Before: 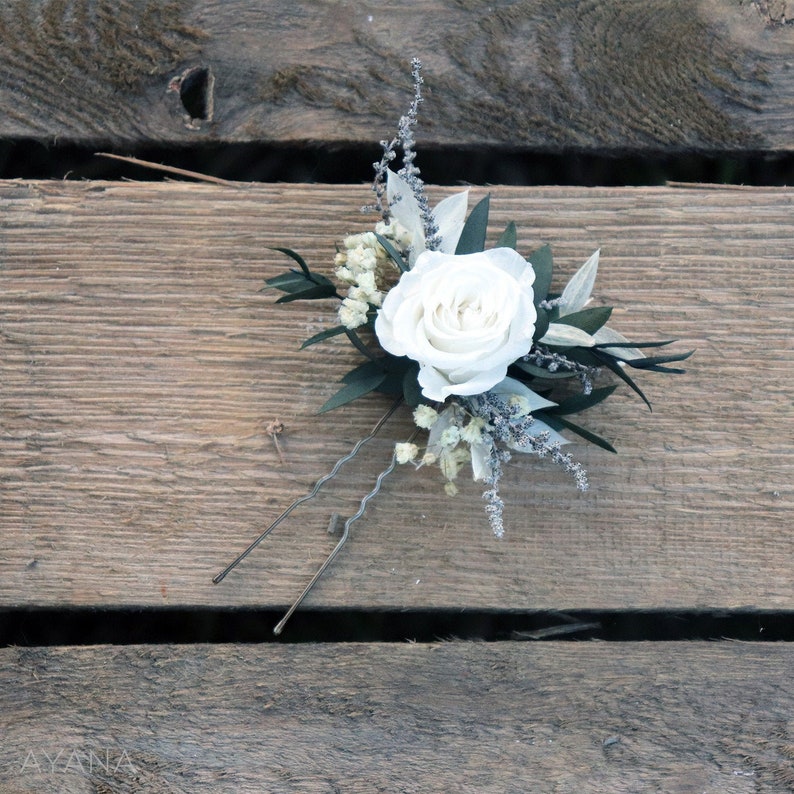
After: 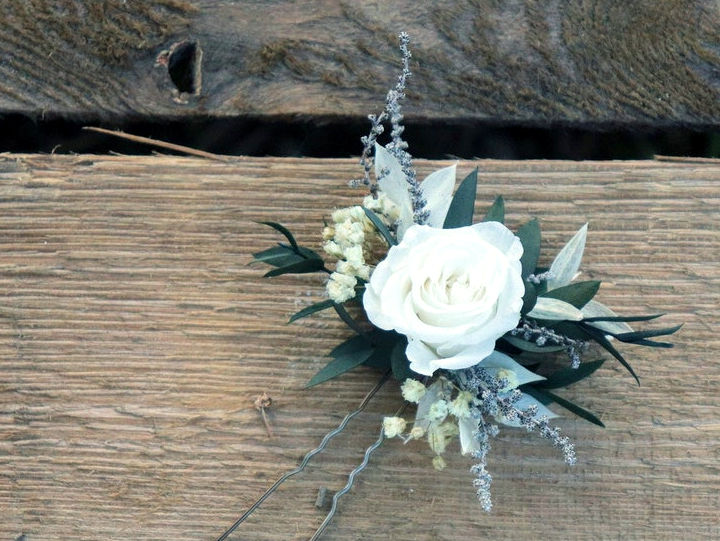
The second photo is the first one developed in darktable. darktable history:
crop: left 1.59%, top 3.378%, right 7.674%, bottom 28.47%
velvia: on, module defaults
local contrast: highlights 101%, shadows 99%, detail 119%, midtone range 0.2
color correction: highlights a* -2.46, highlights b* 2.27
